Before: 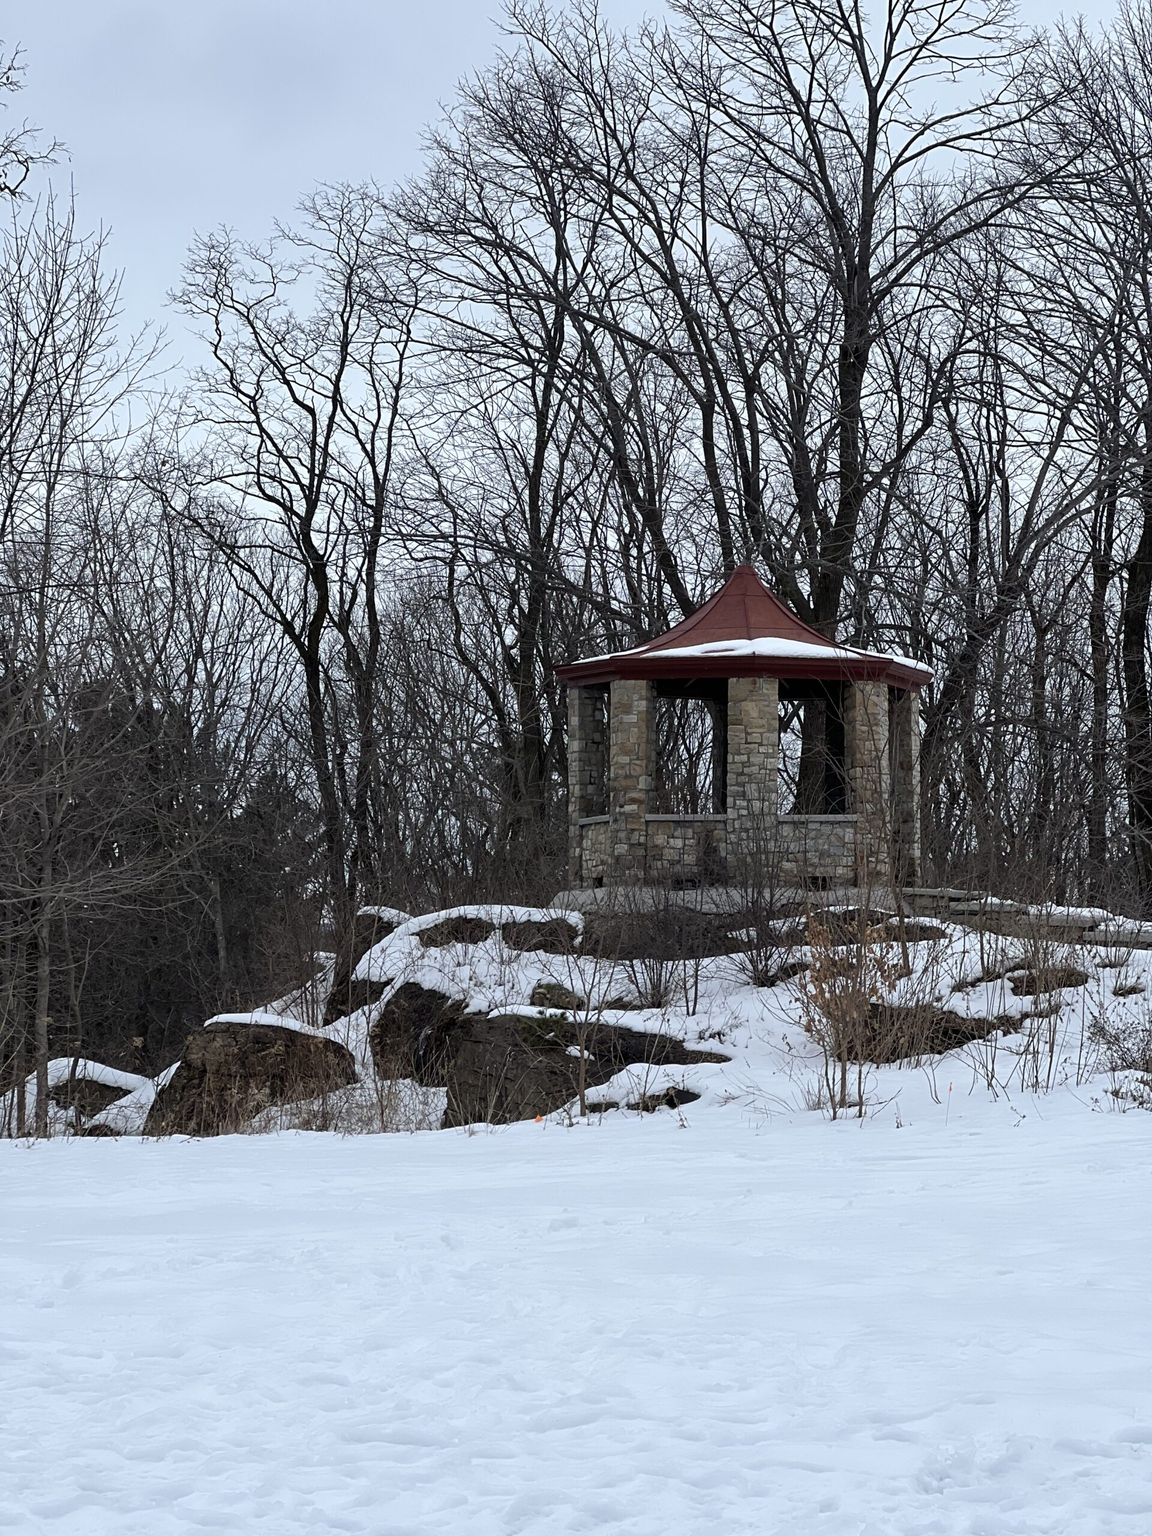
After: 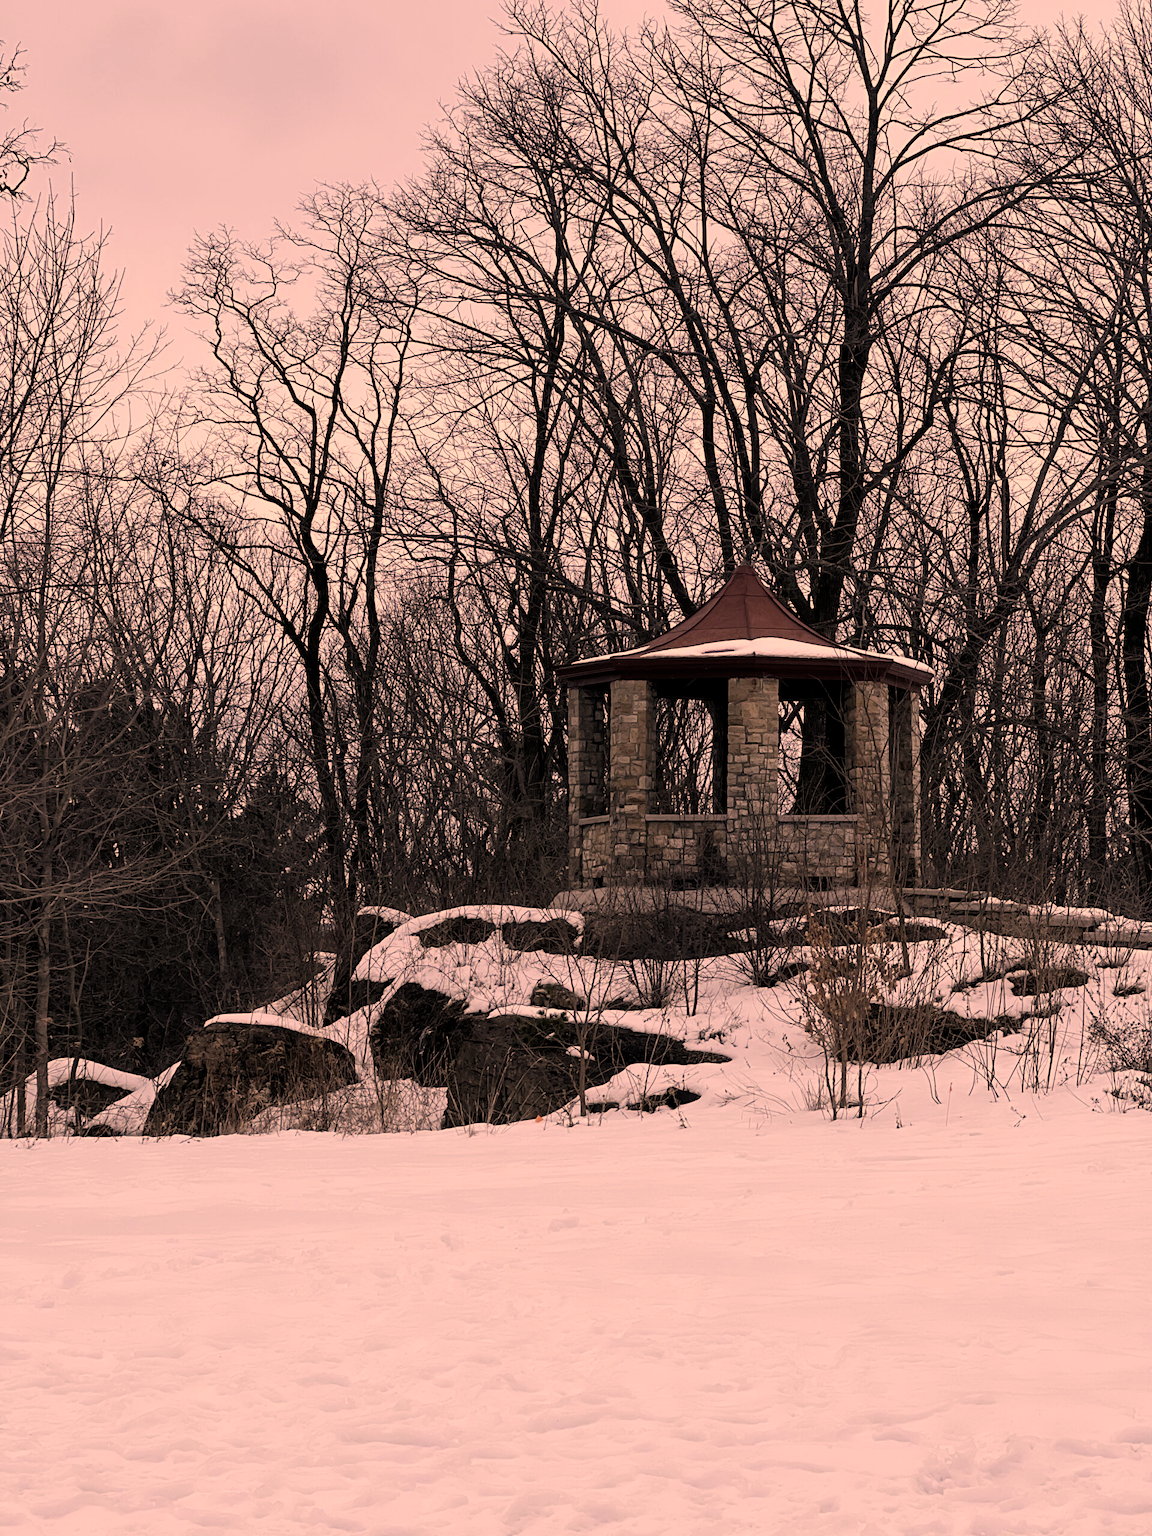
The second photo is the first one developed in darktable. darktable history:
filmic rgb: black relative exposure -12.67 EV, white relative exposure 2.82 EV, threshold 3 EV, target black luminance 0%, hardness 8.48, latitude 71.23%, contrast 1.133, shadows ↔ highlights balance -0.983%, enable highlight reconstruction true
exposure: exposure -0.152 EV, compensate highlight preservation false
color correction: highlights a* 39.31, highlights b* 39.59, saturation 0.689
